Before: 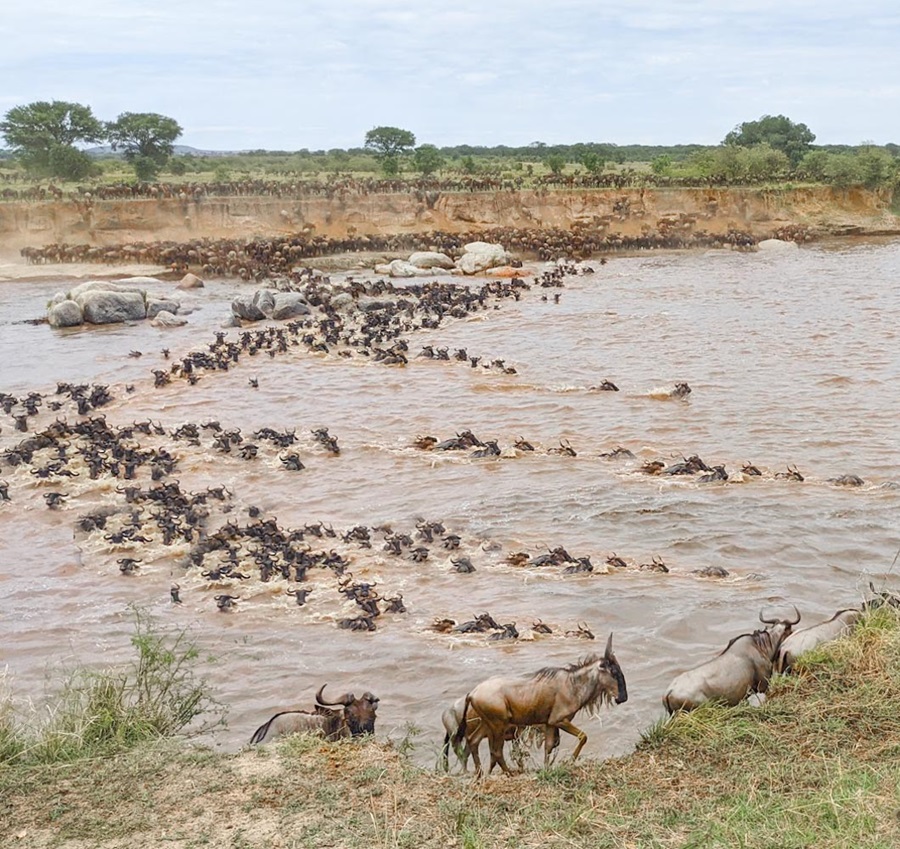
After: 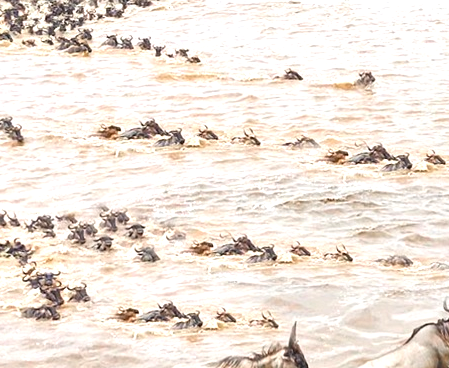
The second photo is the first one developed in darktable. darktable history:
exposure: black level correction 0, exposure 0.89 EV, compensate exposure bias true, compensate highlight preservation false
crop: left 35.198%, top 36.651%, right 14.836%, bottom 19.933%
